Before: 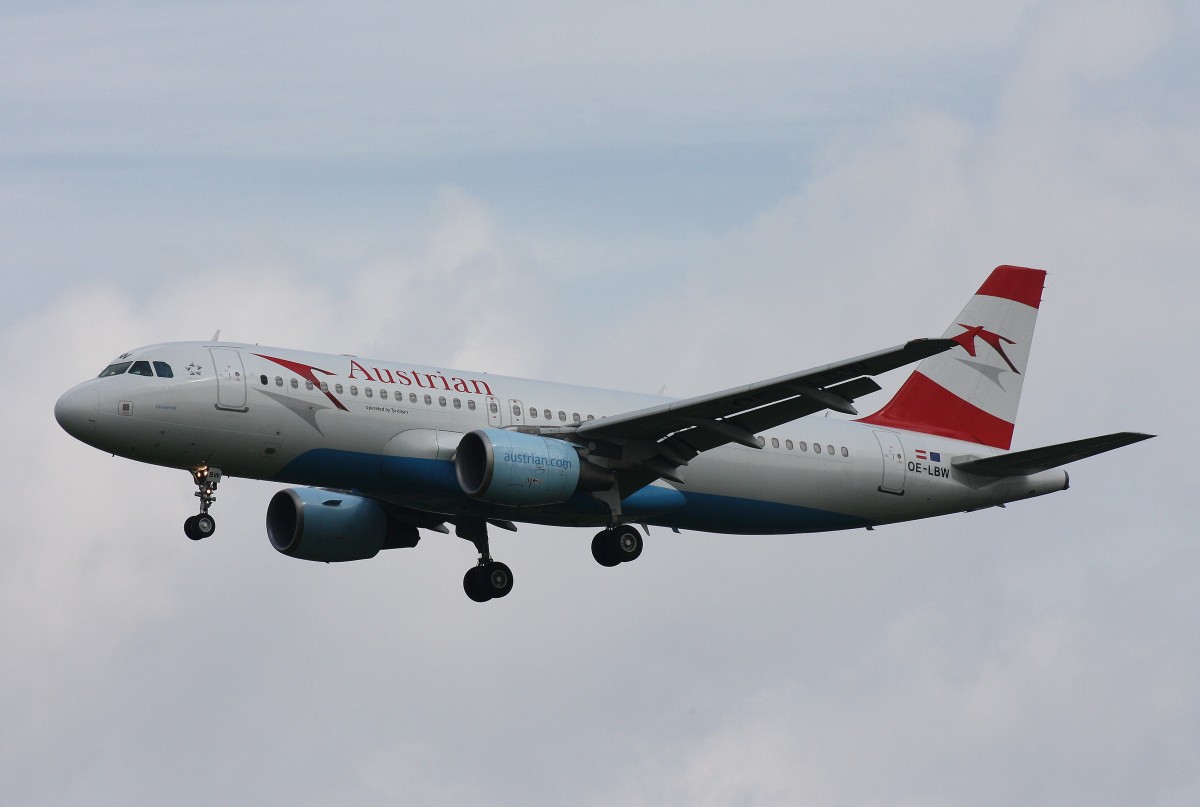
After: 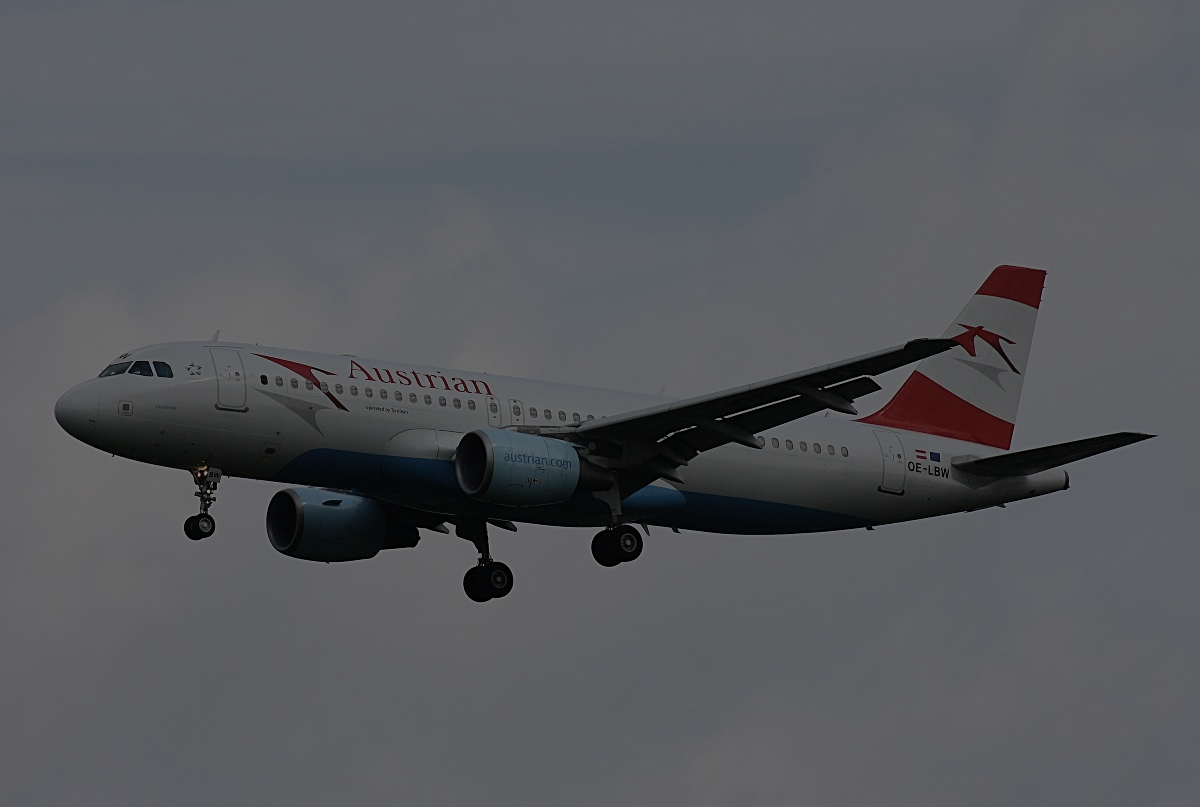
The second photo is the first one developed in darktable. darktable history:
color balance rgb: perceptual brilliance grading › global brilliance -48.39%
sharpen: on, module defaults
